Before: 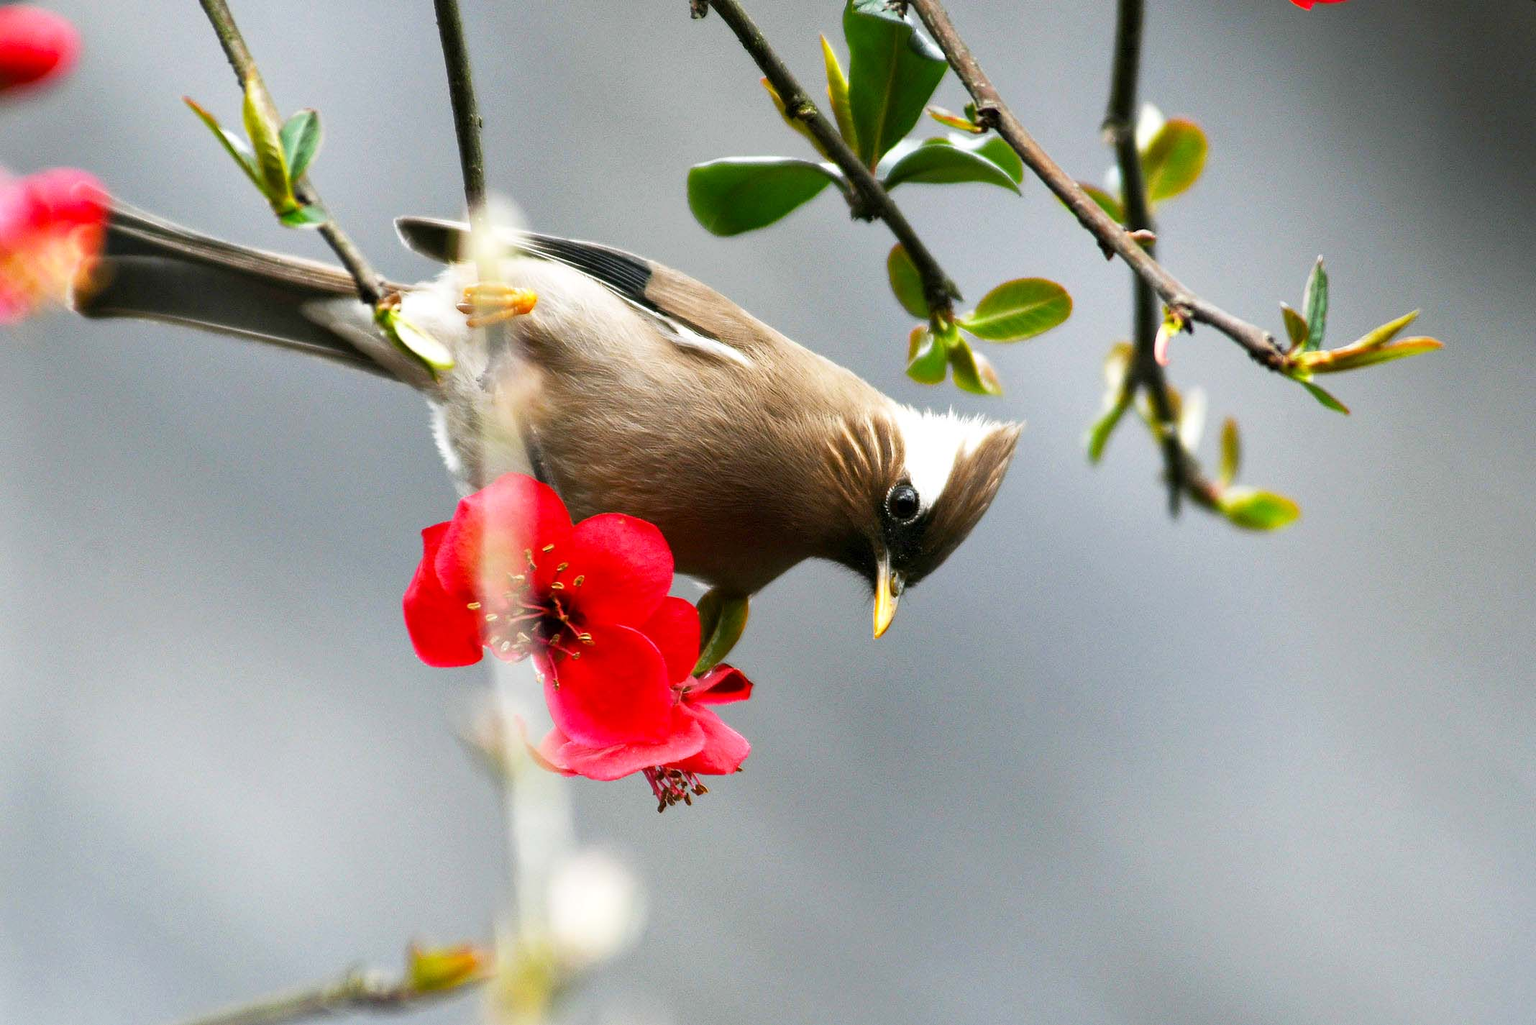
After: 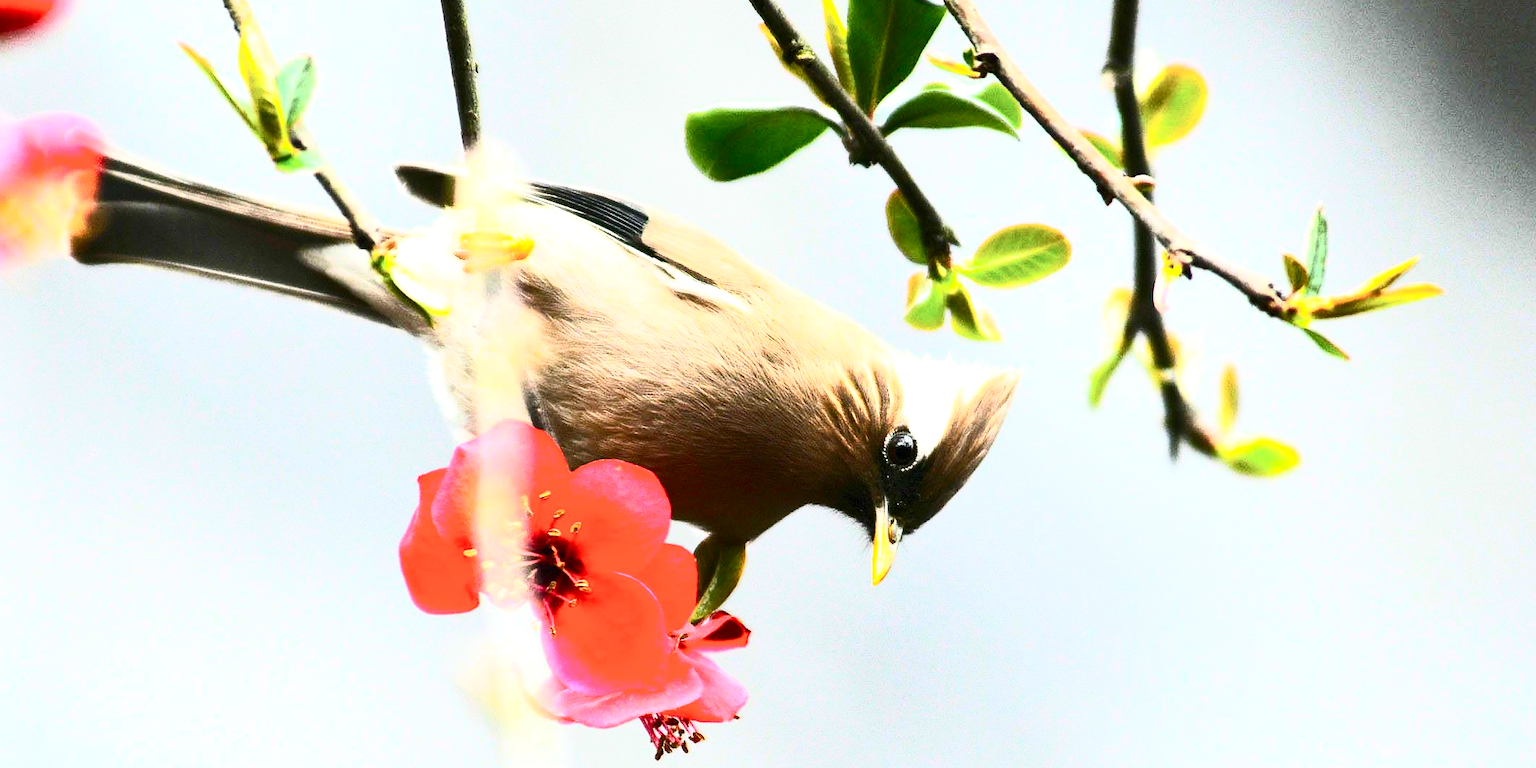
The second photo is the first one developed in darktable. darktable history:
crop: left 0.387%, top 5.469%, bottom 19.809%
contrast brightness saturation: contrast 0.62, brightness 0.34, saturation 0.14
exposure: exposure 0.6 EV, compensate highlight preservation false
